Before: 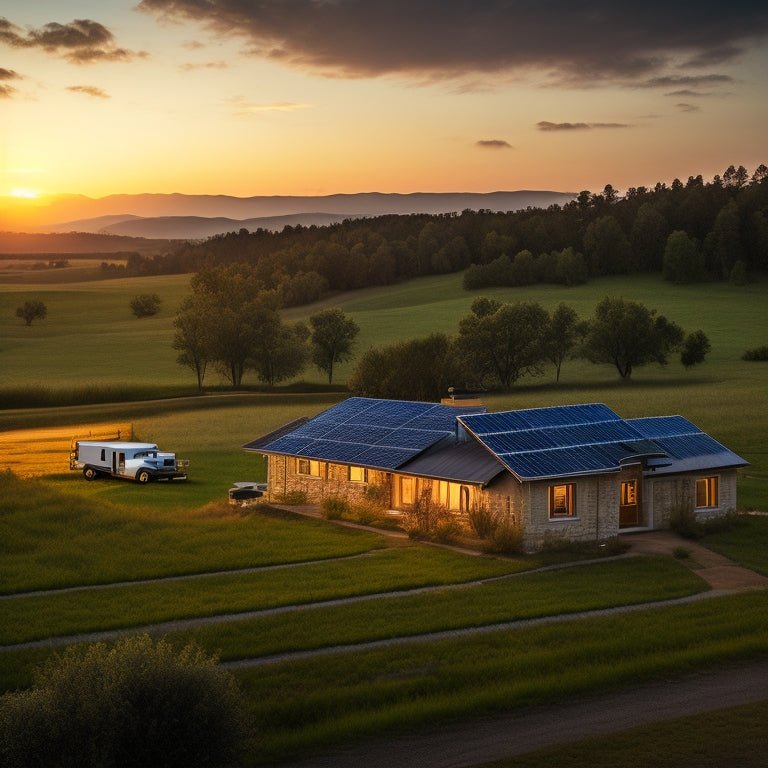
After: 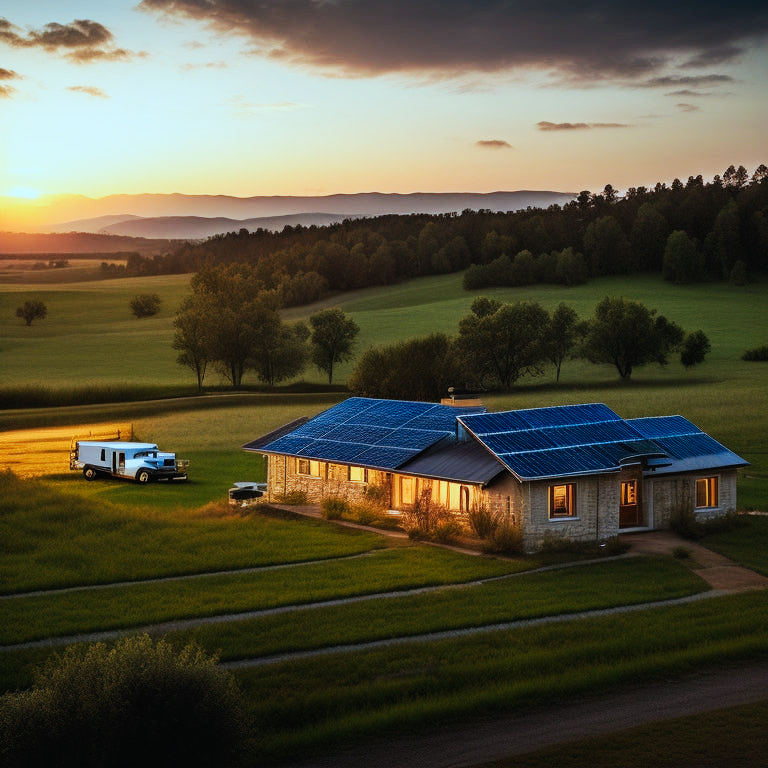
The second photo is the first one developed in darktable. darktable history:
tone curve: curves: ch0 [(0, 0.012) (0.031, 0.02) (0.12, 0.083) (0.193, 0.171) (0.277, 0.279) (0.45, 0.52) (0.568, 0.676) (0.678, 0.777) (0.875, 0.92) (1, 0.965)]; ch1 [(0, 0) (0.243, 0.245) (0.402, 0.41) (0.493, 0.486) (0.508, 0.507) (0.531, 0.53) (0.551, 0.564) (0.646, 0.672) (0.694, 0.732) (1, 1)]; ch2 [(0, 0) (0.249, 0.216) (0.356, 0.343) (0.424, 0.442) (0.476, 0.482) (0.498, 0.502) (0.517, 0.517) (0.532, 0.545) (0.562, 0.575) (0.614, 0.644) (0.706, 0.748) (0.808, 0.809) (0.991, 0.968)], preserve colors none
color correction: highlights a* -10.51, highlights b* -19.6
